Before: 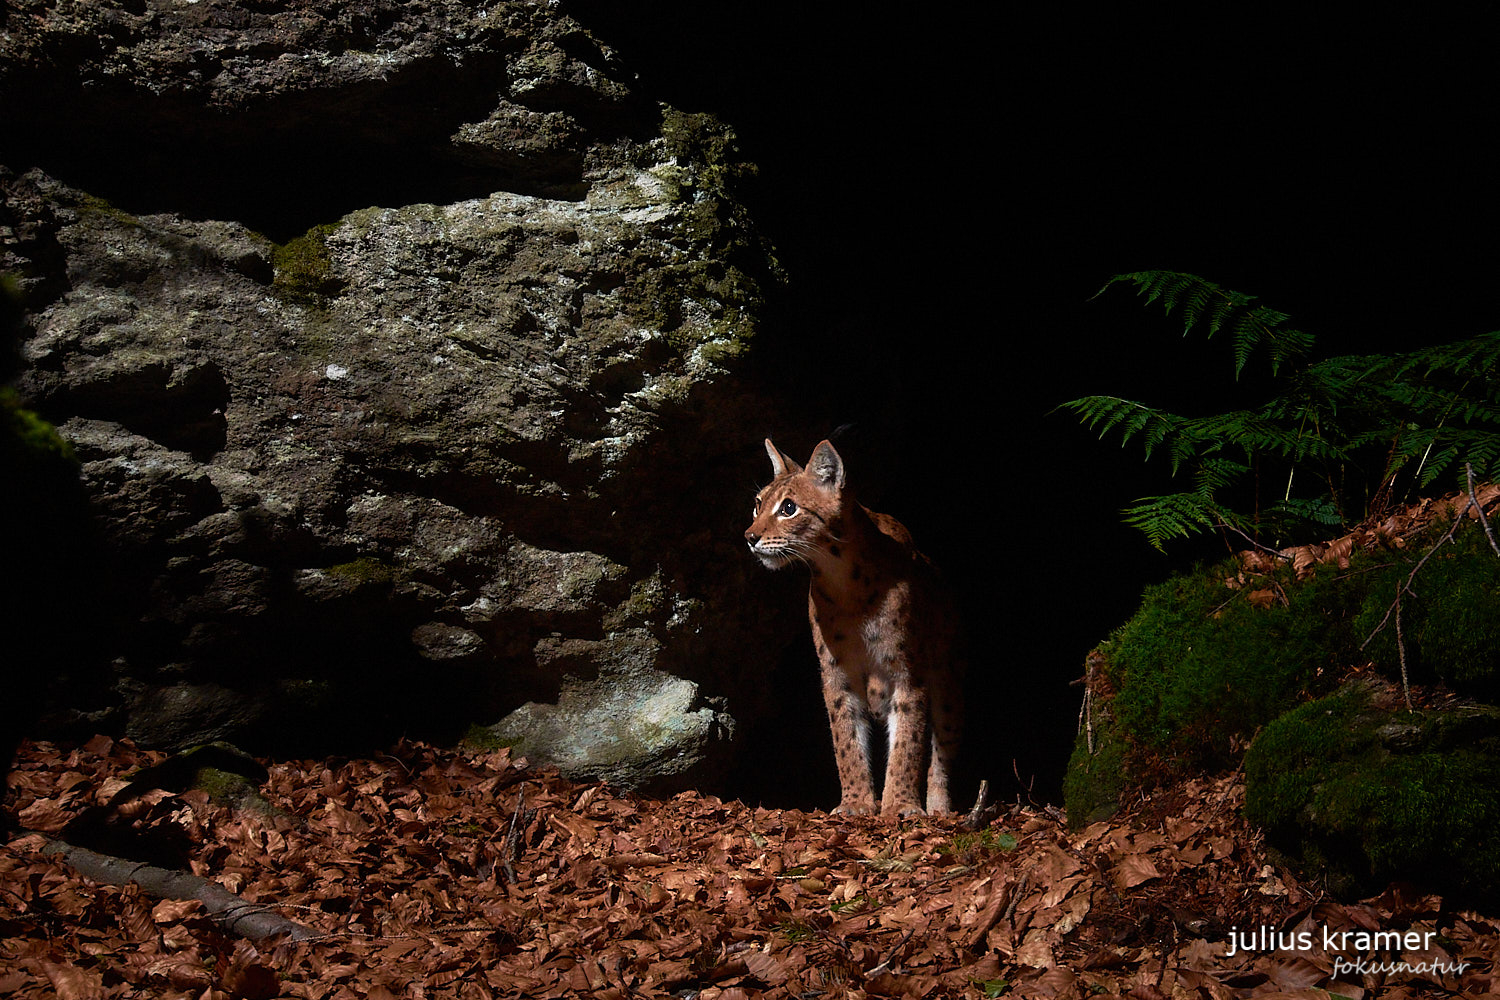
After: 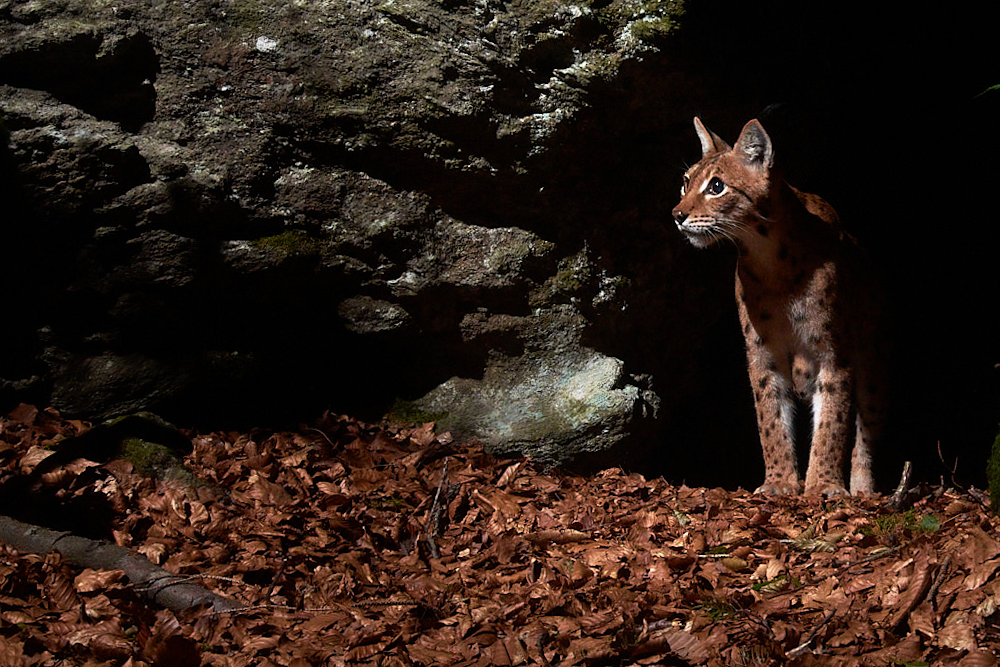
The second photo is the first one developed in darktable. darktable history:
rgb curve: curves: ch0 [(0, 0) (0.078, 0.051) (0.929, 0.956) (1, 1)], compensate middle gray true
base curve: curves: ch0 [(0, 0) (0.297, 0.298) (1, 1)], preserve colors none
crop and rotate: angle -0.82°, left 3.85%, top 31.828%, right 27.992%
